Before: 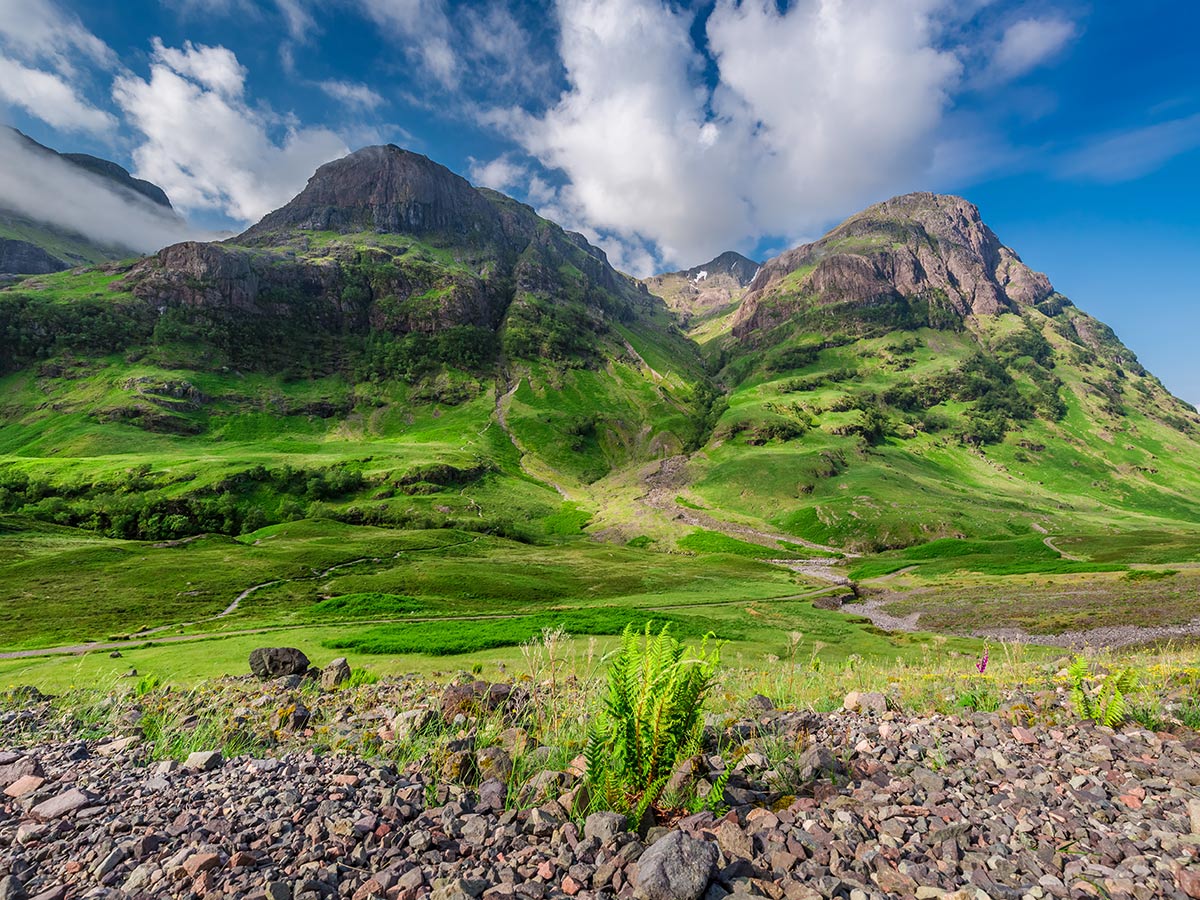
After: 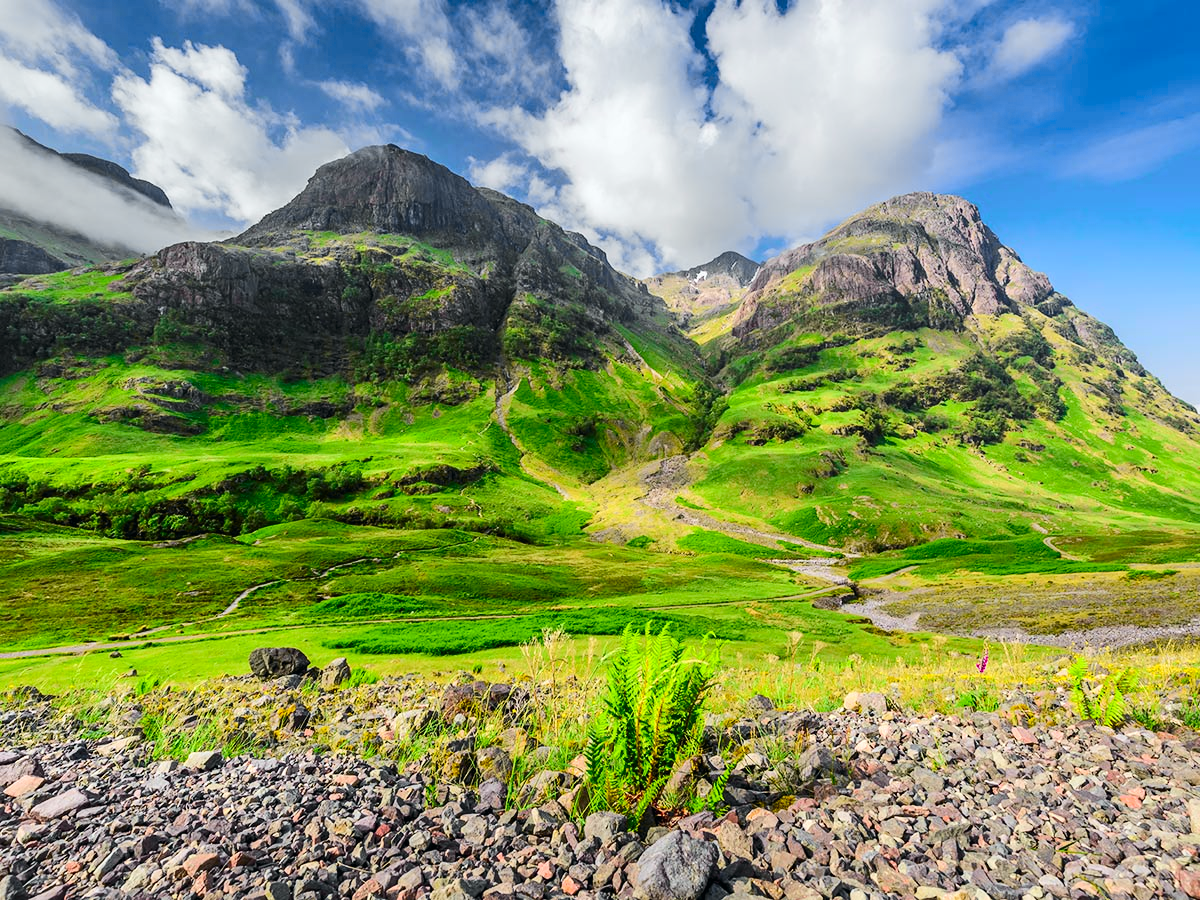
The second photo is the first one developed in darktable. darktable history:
tone curve: curves: ch0 [(0, 0) (0.071, 0.06) (0.253, 0.242) (0.437, 0.498) (0.55, 0.644) (0.657, 0.749) (0.823, 0.876) (1, 0.99)]; ch1 [(0, 0) (0.346, 0.307) (0.408, 0.369) (0.453, 0.457) (0.476, 0.489) (0.502, 0.493) (0.521, 0.515) (0.537, 0.531) (0.612, 0.641) (0.676, 0.728) (1, 1)]; ch2 [(0, 0) (0.346, 0.34) (0.434, 0.46) (0.485, 0.494) (0.5, 0.494) (0.511, 0.504) (0.537, 0.551) (0.579, 0.599) (0.625, 0.686) (1, 1)], color space Lab, independent channels, preserve colors none
exposure: exposure 0.191 EV, compensate highlight preservation false
